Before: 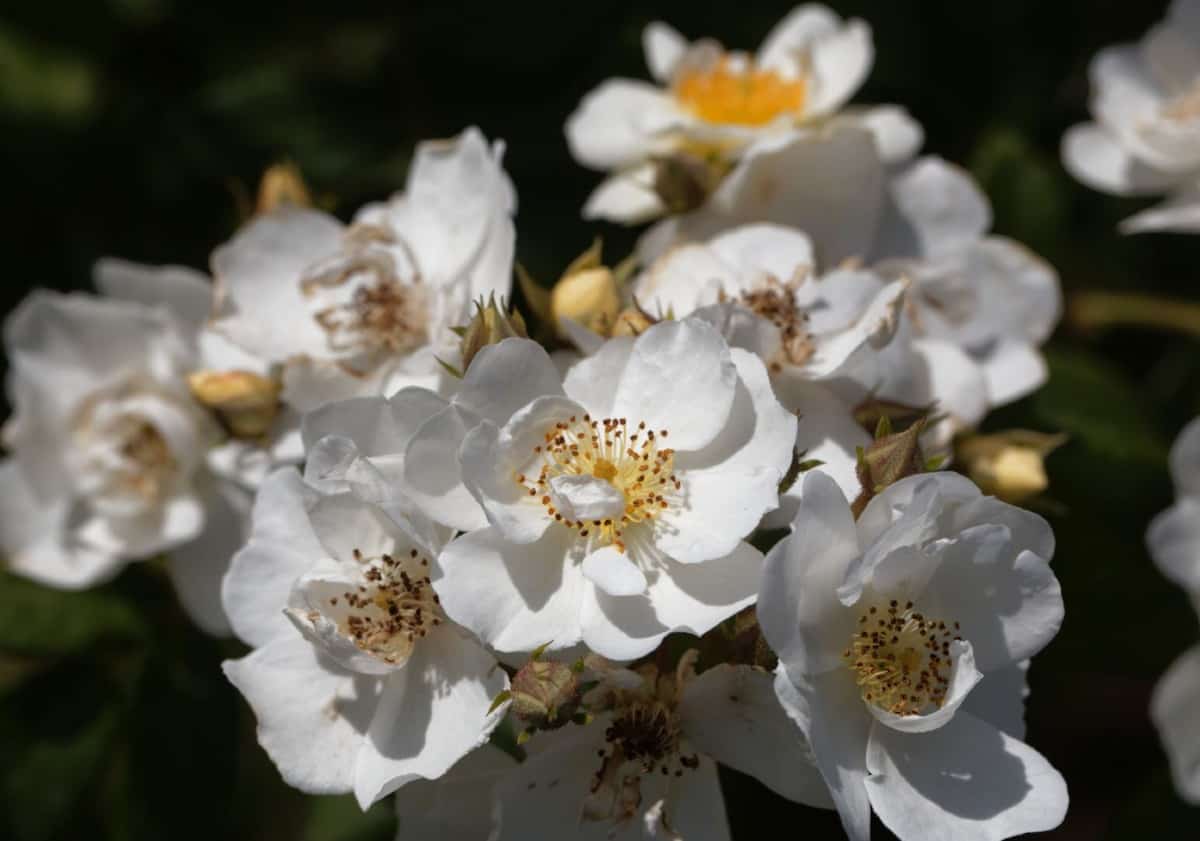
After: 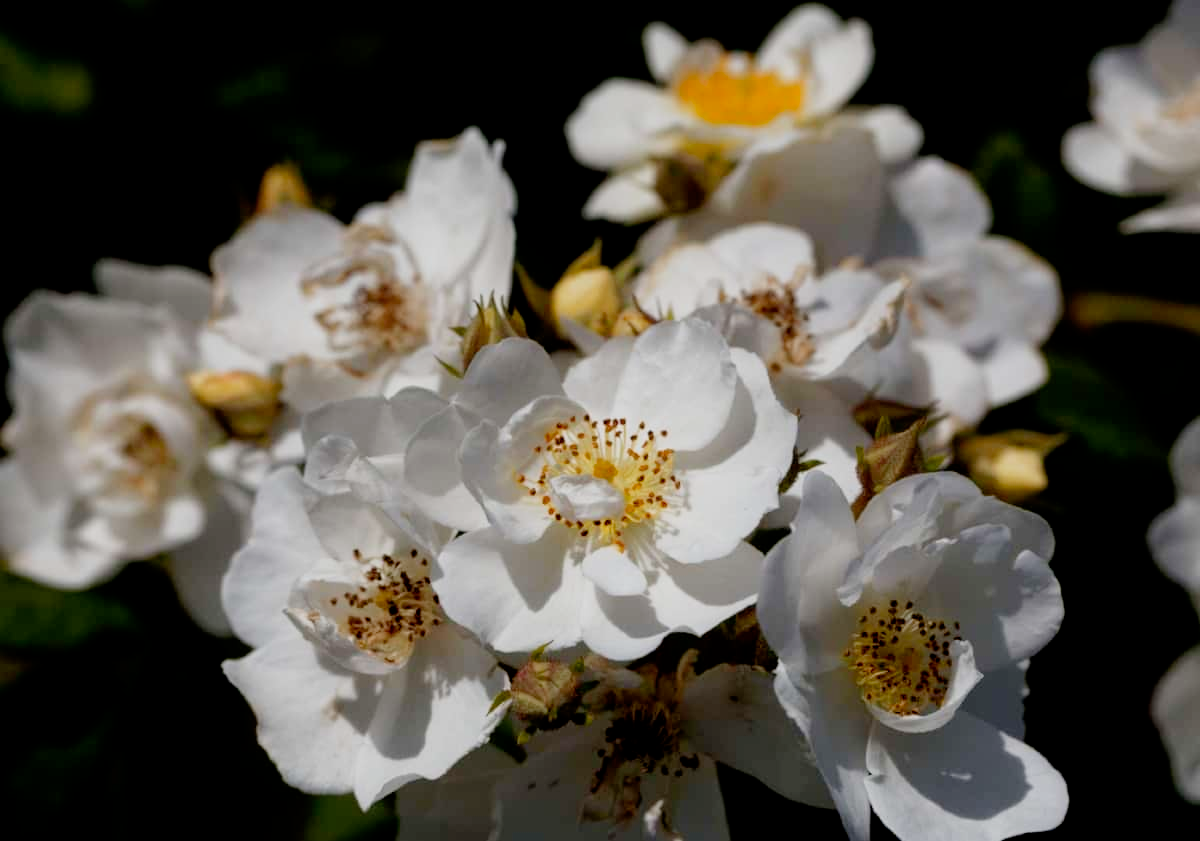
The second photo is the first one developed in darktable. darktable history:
filmic rgb: black relative exposure -7.7 EV, white relative exposure 4.37 EV, threshold 6 EV, target black luminance 0%, hardness 3.75, latitude 50.56%, contrast 1.078, highlights saturation mix 9.67%, shadows ↔ highlights balance -0.229%, preserve chrominance no, color science v5 (2021), enable highlight reconstruction true
